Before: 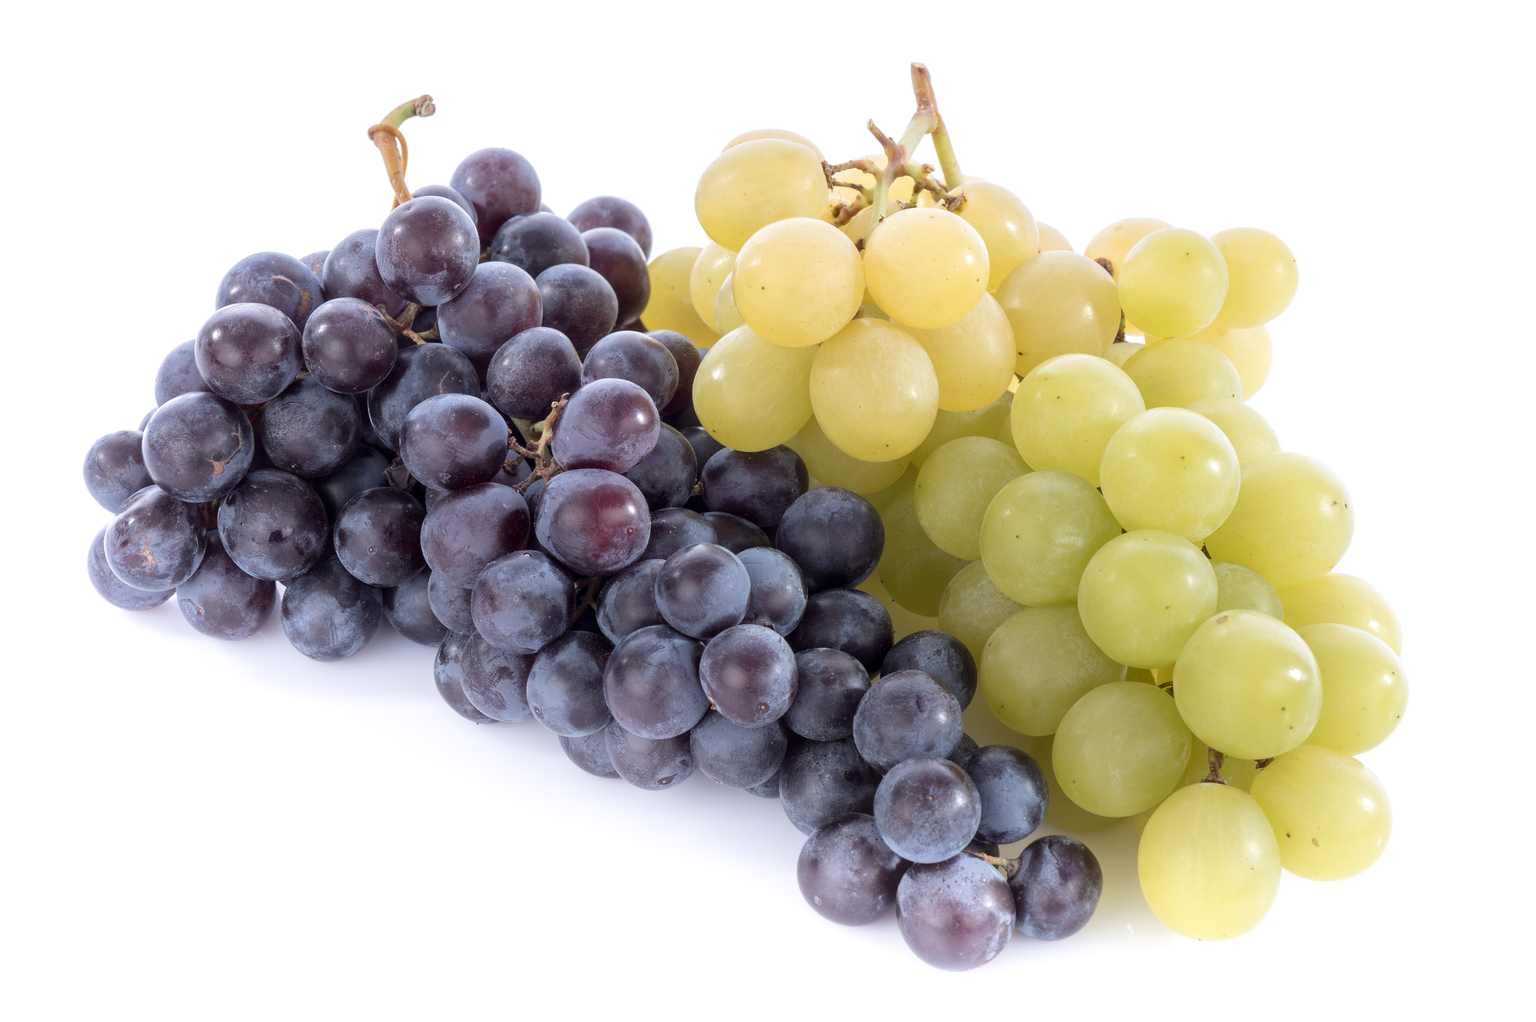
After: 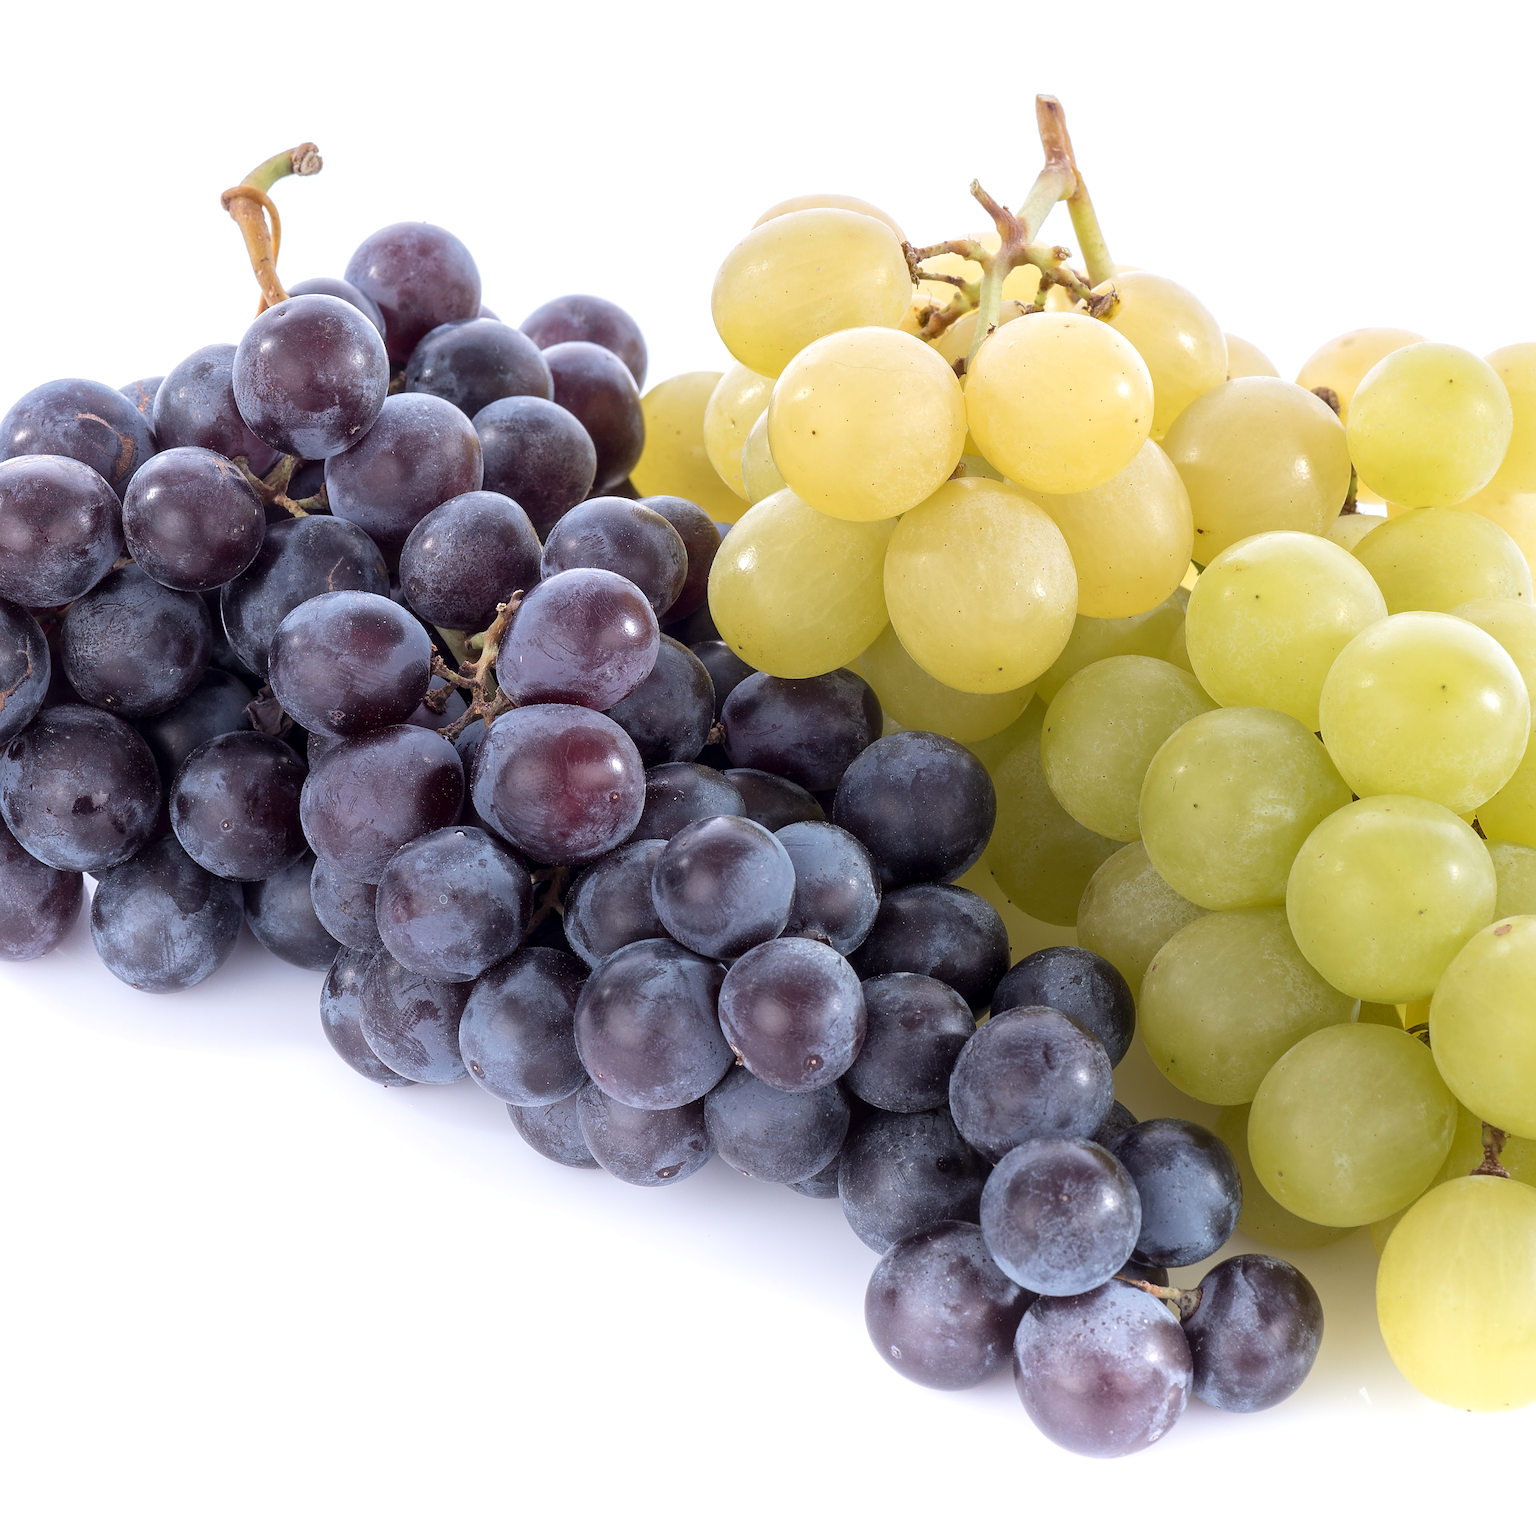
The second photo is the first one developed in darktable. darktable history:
crop and rotate: left 14.385%, right 18.948%
color balance rgb: perceptual saturation grading › global saturation 3.7%, global vibrance 5.56%, contrast 3.24%
sharpen: on, module defaults
local contrast: mode bilateral grid, contrast 10, coarseness 25, detail 115%, midtone range 0.2
